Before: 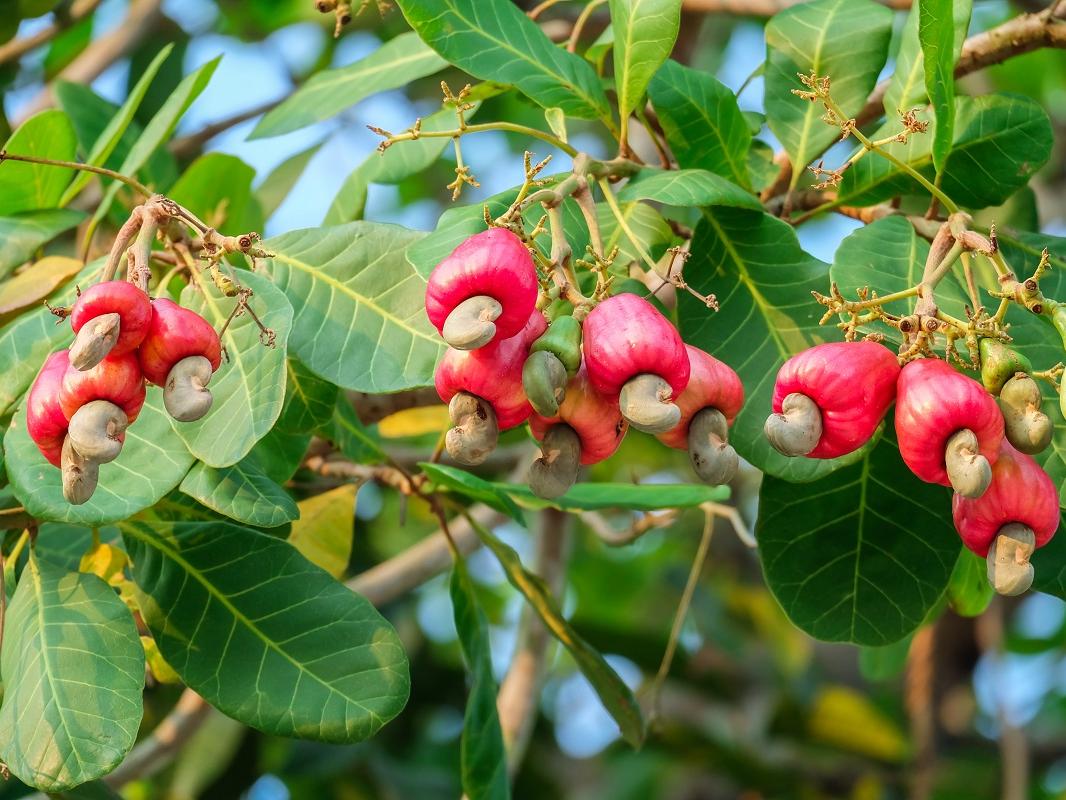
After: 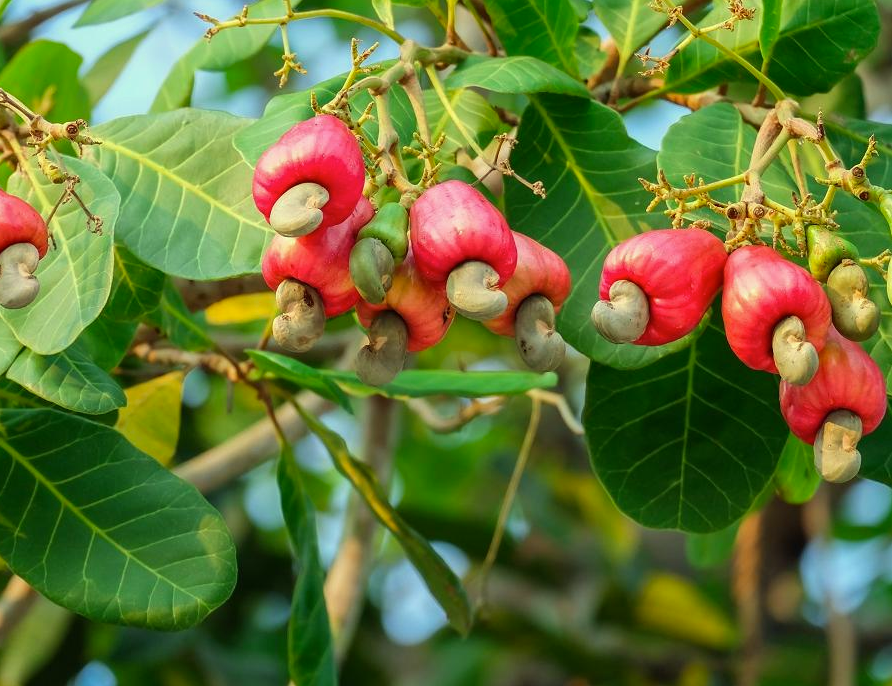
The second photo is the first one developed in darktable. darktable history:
crop: left 16.315%, top 14.246%
color correction: highlights a* -5.94, highlights b* 11.19
